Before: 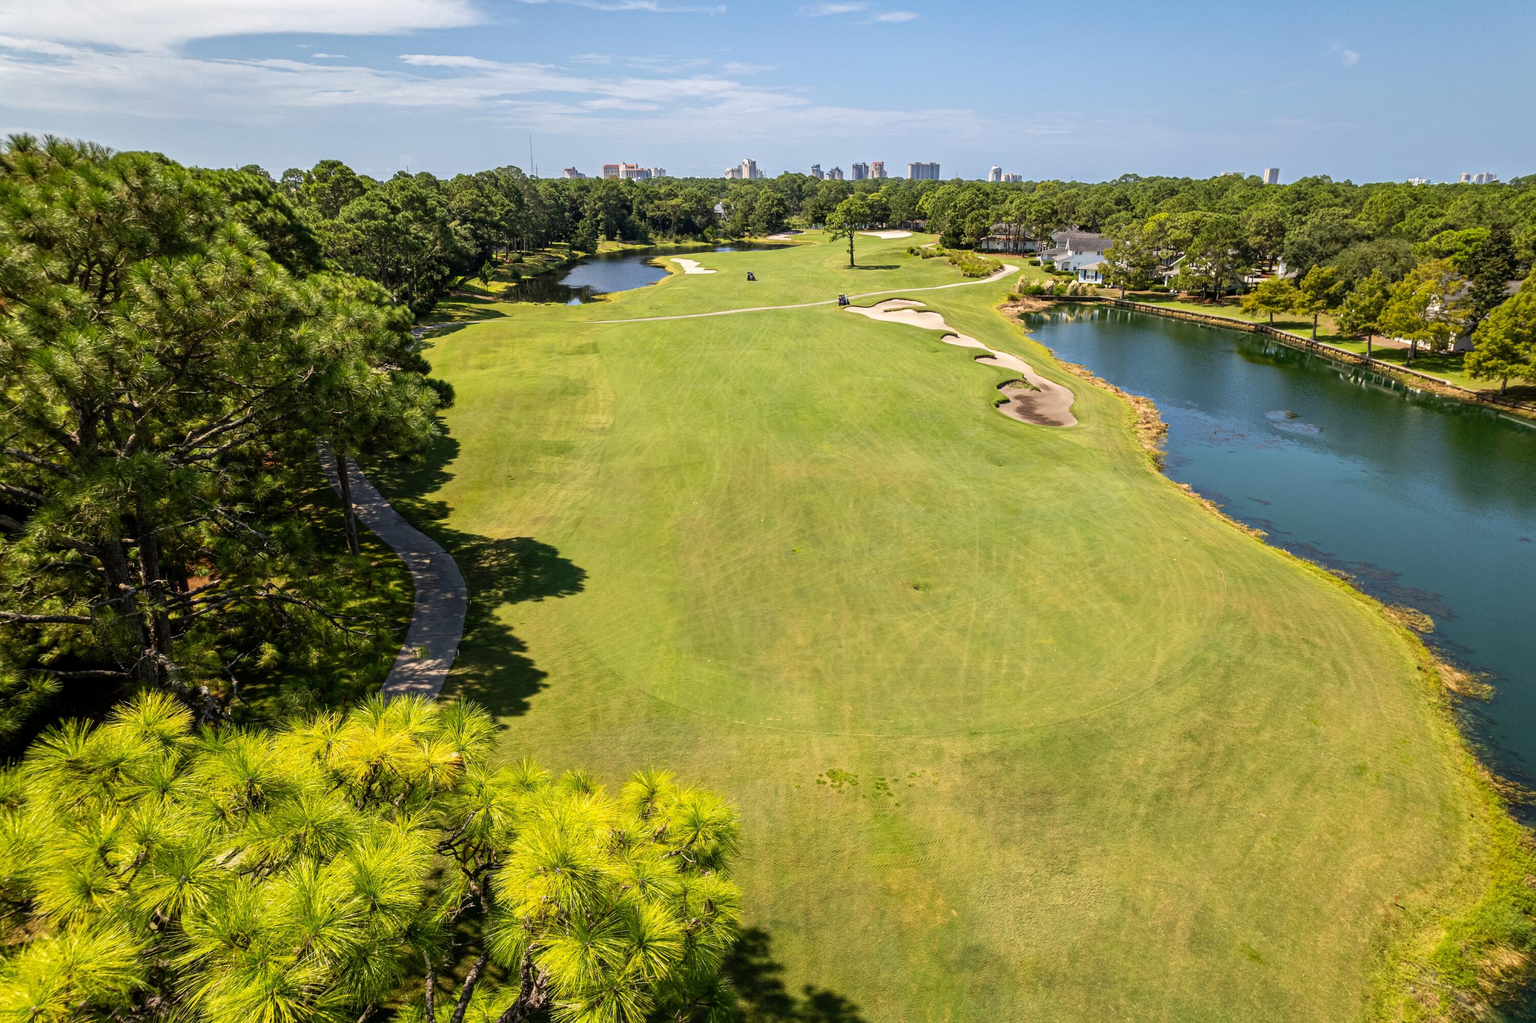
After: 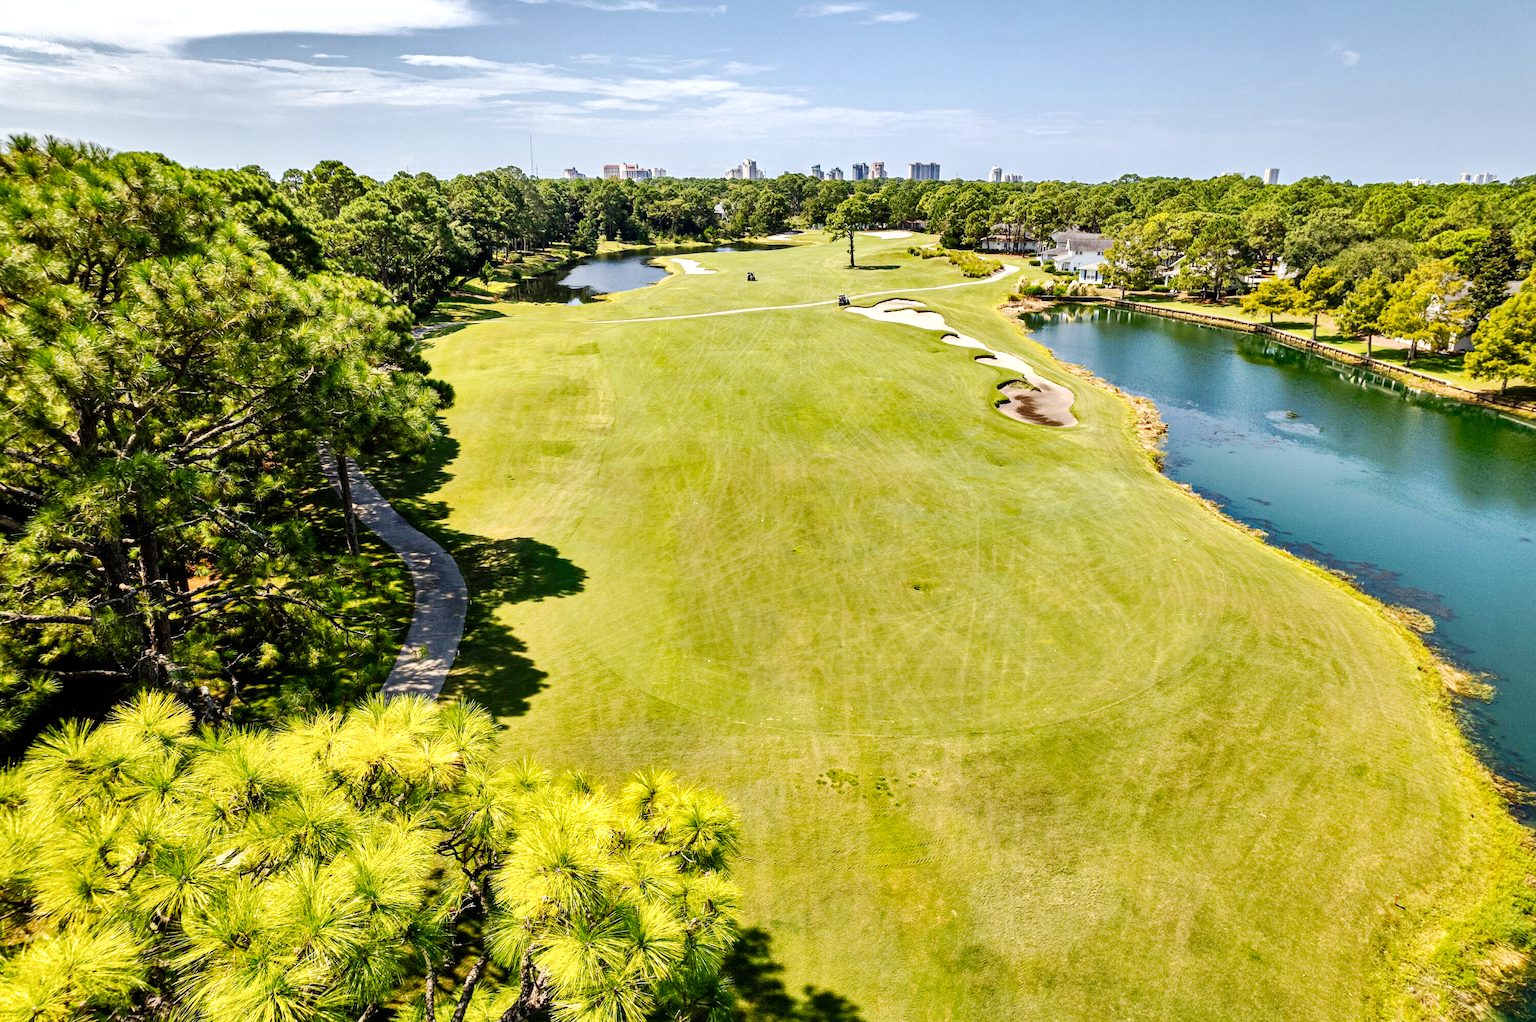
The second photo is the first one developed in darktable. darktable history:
shadows and highlights: radius 119.02, shadows 42.59, highlights -61.92, soften with gaussian
tone curve: curves: ch0 [(0, 0) (0.037, 0.011) (0.135, 0.093) (0.266, 0.281) (0.461, 0.555) (0.581, 0.716) (0.675, 0.793) (0.767, 0.849) (0.91, 0.924) (1, 0.979)]; ch1 [(0, 0) (0.292, 0.278) (0.419, 0.423) (0.493, 0.492) (0.506, 0.5) (0.534, 0.529) (0.562, 0.562) (0.641, 0.663) (0.754, 0.76) (1, 1)]; ch2 [(0, 0) (0.294, 0.3) (0.361, 0.372) (0.429, 0.445) (0.478, 0.486) (0.502, 0.498) (0.518, 0.522) (0.531, 0.549) (0.561, 0.579) (0.64, 0.645) (0.7, 0.7) (0.861, 0.808) (1, 0.951)], preserve colors none
exposure: exposure 0.583 EV, compensate exposure bias true, compensate highlight preservation false
